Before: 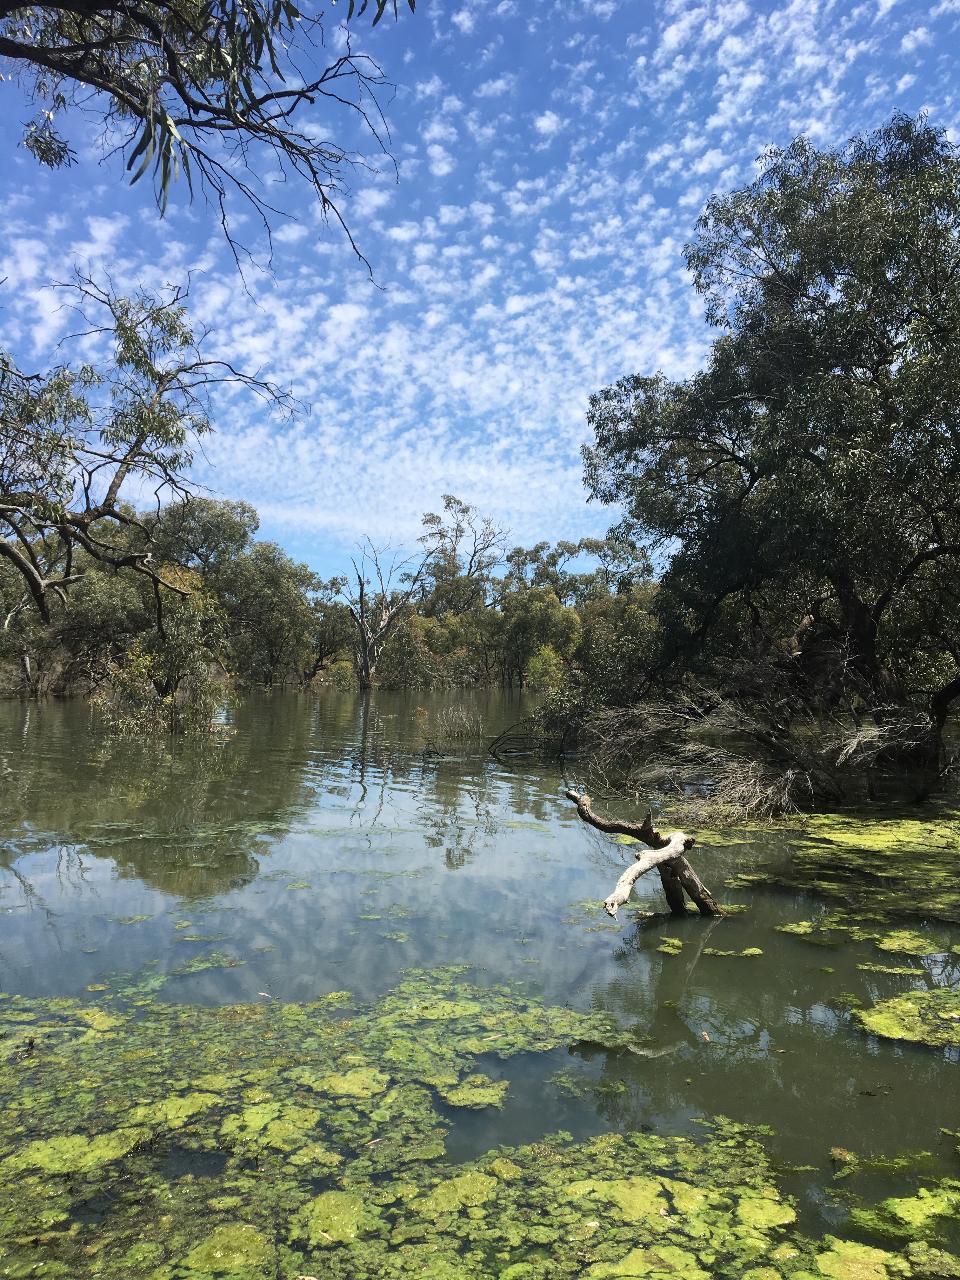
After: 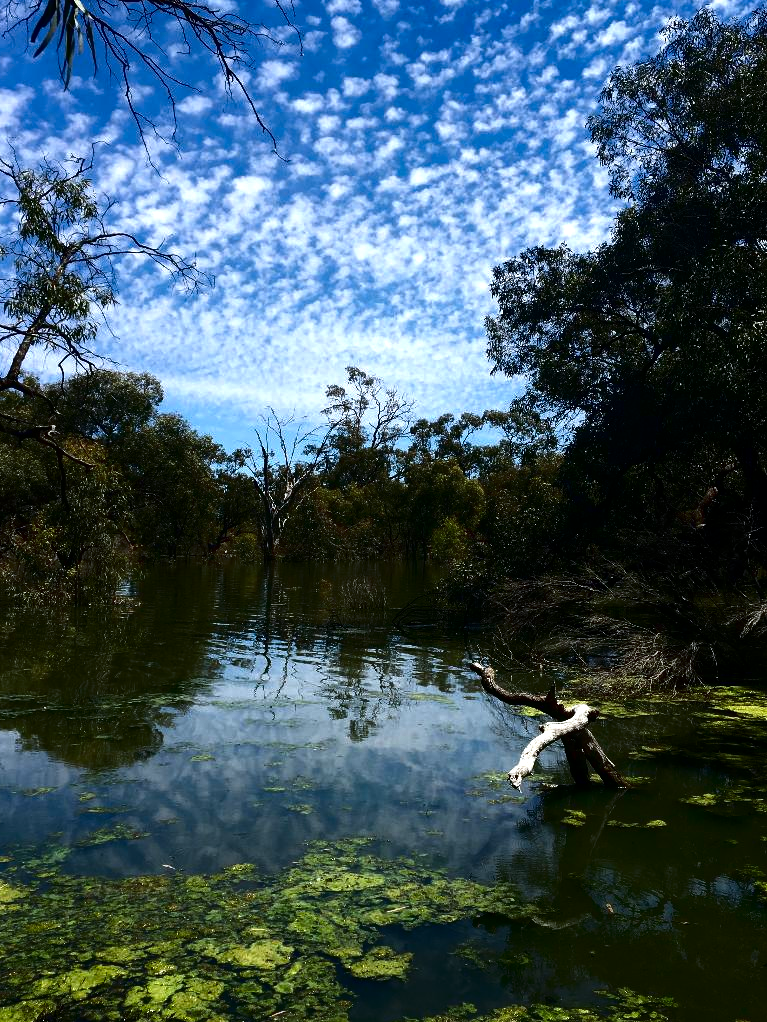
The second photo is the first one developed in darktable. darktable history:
white balance: red 0.98, blue 1.034
tone equalizer: -8 EV -0.001 EV, -7 EV 0.001 EV, -6 EV -0.002 EV, -5 EV -0.003 EV, -4 EV -0.062 EV, -3 EV -0.222 EV, -2 EV -0.267 EV, -1 EV 0.105 EV, +0 EV 0.303 EV
crop and rotate: left 10.071%, top 10.071%, right 10.02%, bottom 10.02%
contrast brightness saturation: contrast 0.09, brightness -0.59, saturation 0.17
